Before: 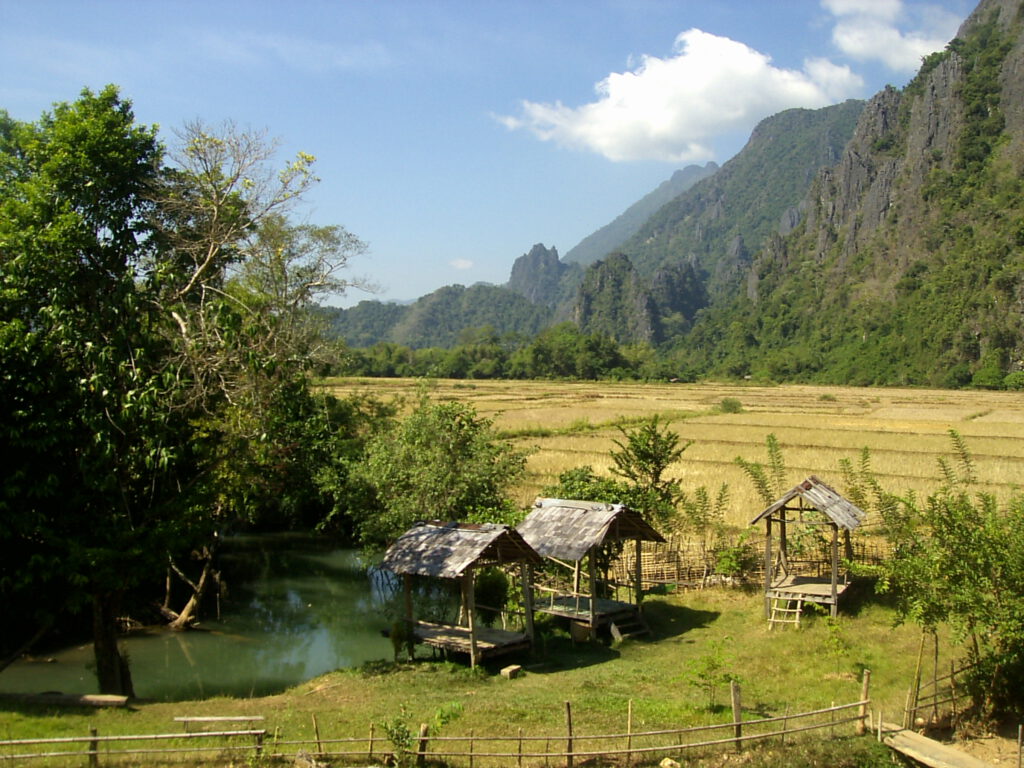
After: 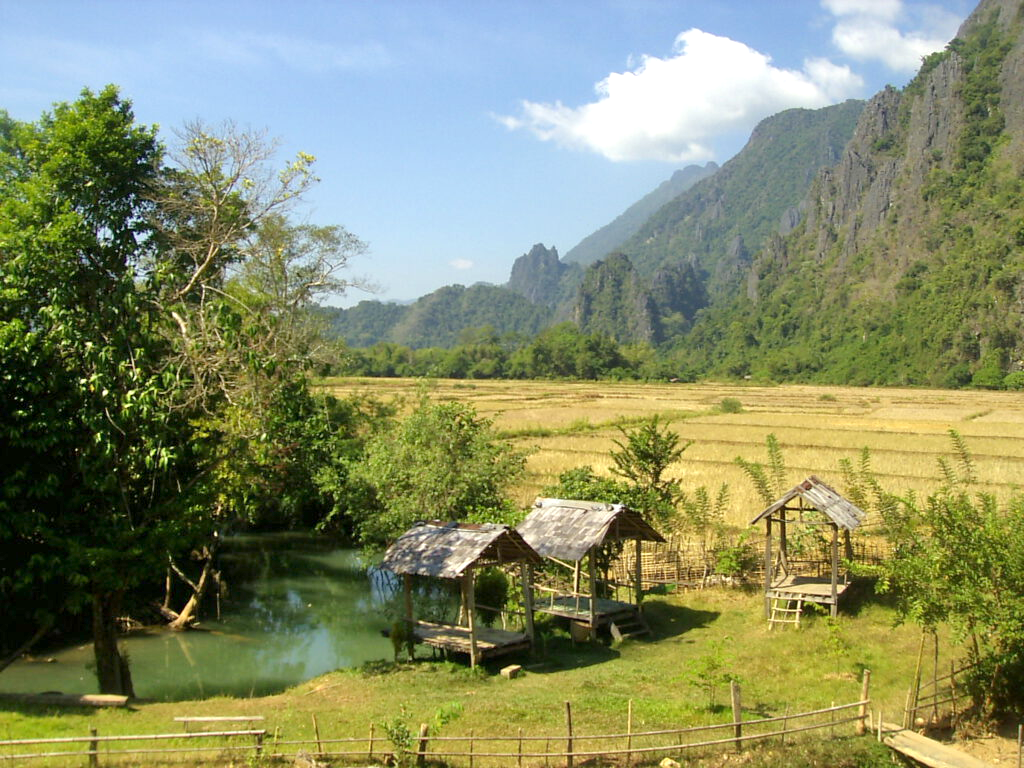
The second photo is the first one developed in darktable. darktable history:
tone equalizer: -7 EV 0.159 EV, -6 EV 0.583 EV, -5 EV 1.13 EV, -4 EV 1.34 EV, -3 EV 1.16 EV, -2 EV 0.6 EV, -1 EV 0.155 EV, smoothing diameter 24.84%, edges refinement/feathering 10.79, preserve details guided filter
exposure: exposure 0.231 EV, compensate highlight preservation false
